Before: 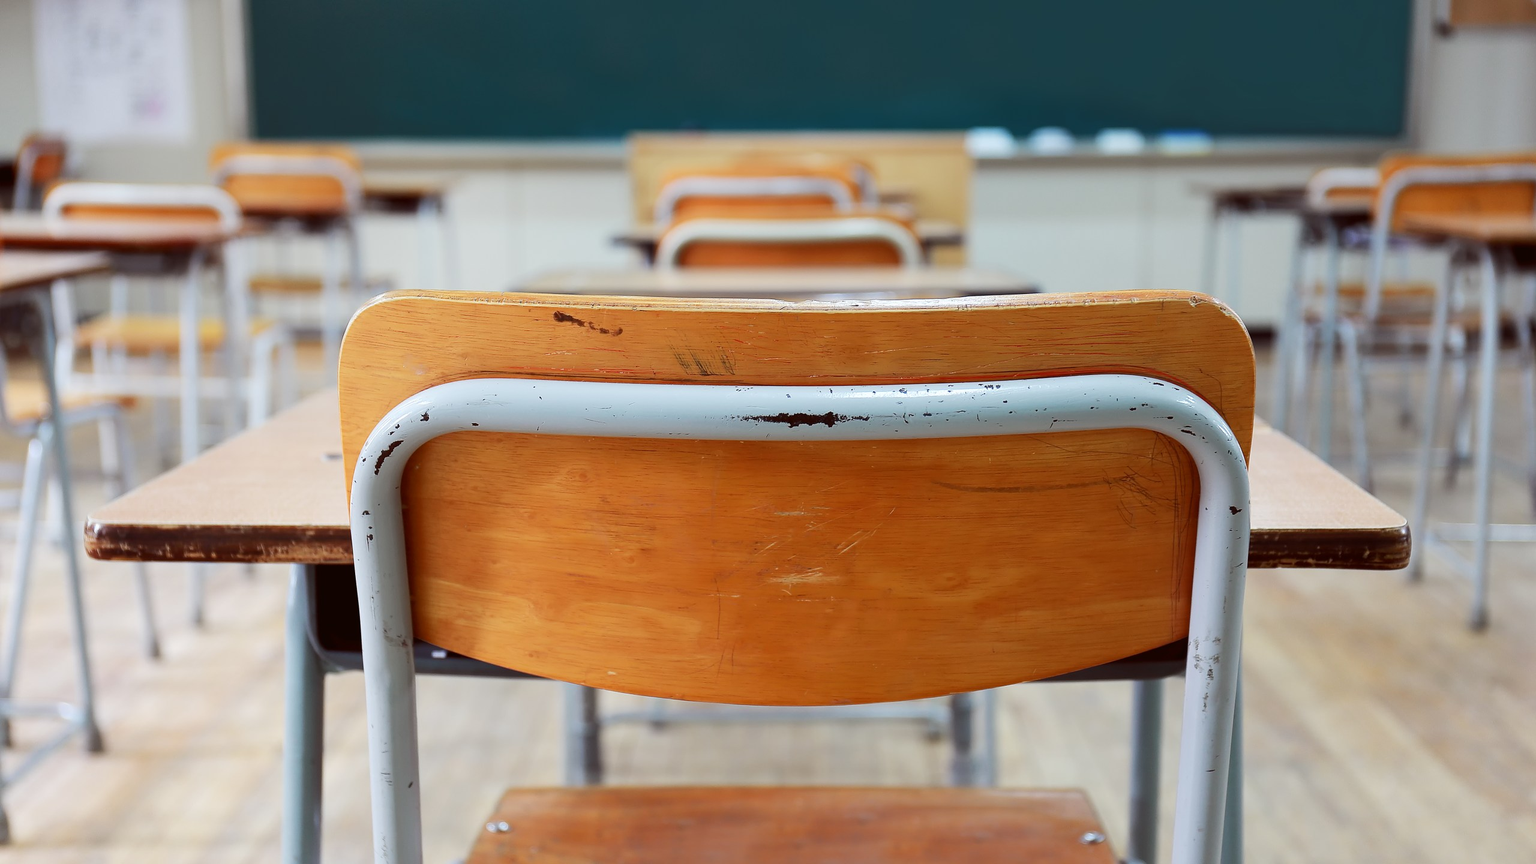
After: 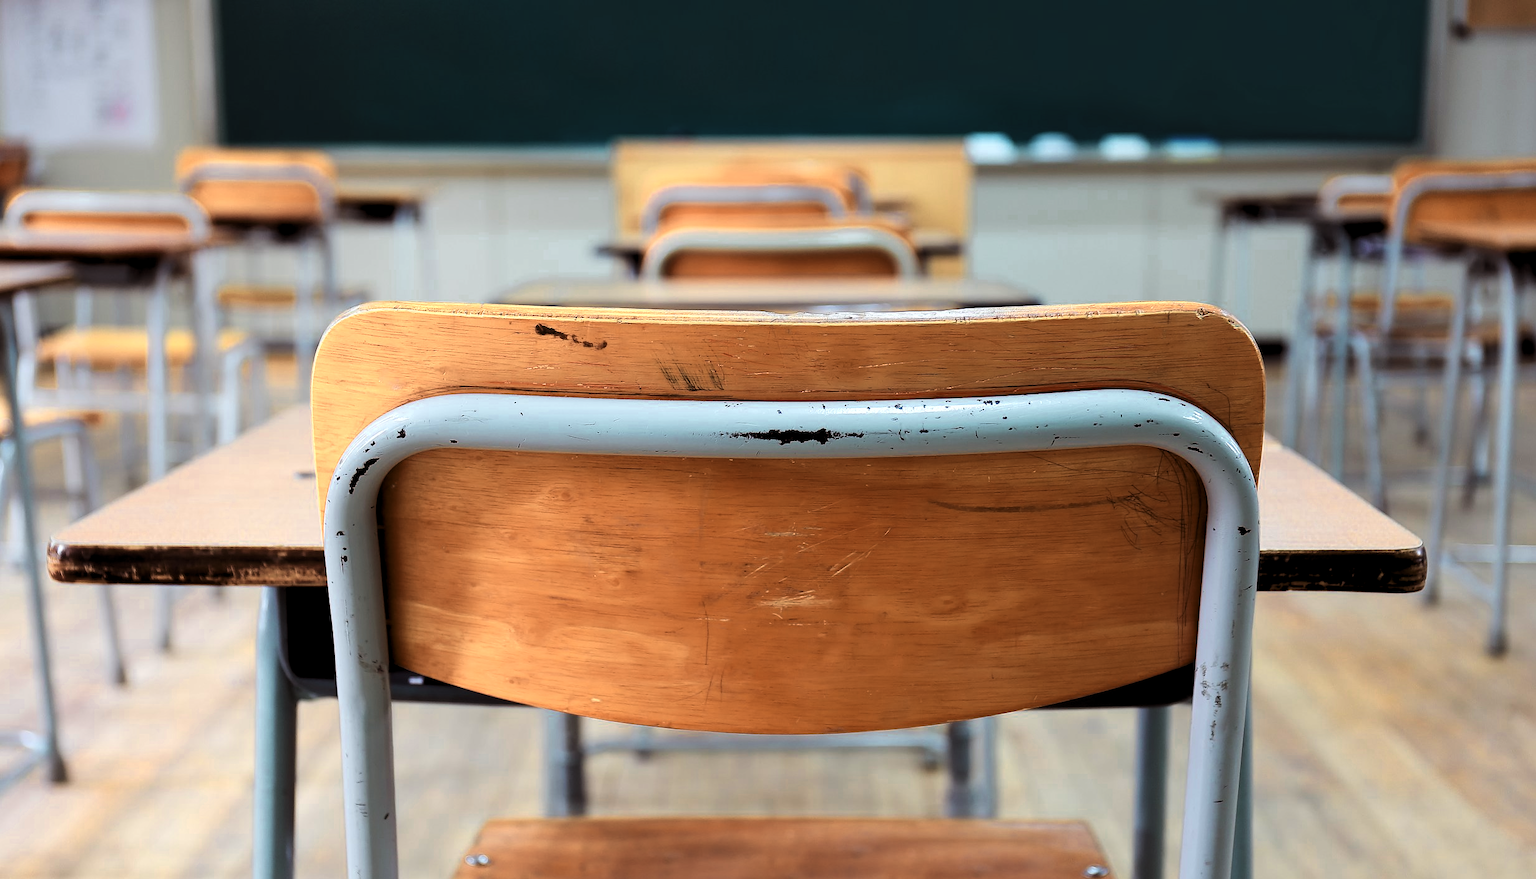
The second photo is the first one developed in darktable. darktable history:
velvia: strength 44.59%
crop and rotate: left 2.554%, right 1.264%, bottom 2.036%
color zones: curves: ch0 [(0.018, 0.548) (0.197, 0.654) (0.425, 0.447) (0.605, 0.658) (0.732, 0.579)]; ch1 [(0.105, 0.531) (0.224, 0.531) (0.386, 0.39) (0.618, 0.456) (0.732, 0.456) (0.956, 0.421)]; ch2 [(0.039, 0.583) (0.215, 0.465) (0.399, 0.544) (0.465, 0.548) (0.614, 0.447) (0.724, 0.43) (0.882, 0.623) (0.956, 0.632)]
levels: levels [0.116, 0.574, 1]
